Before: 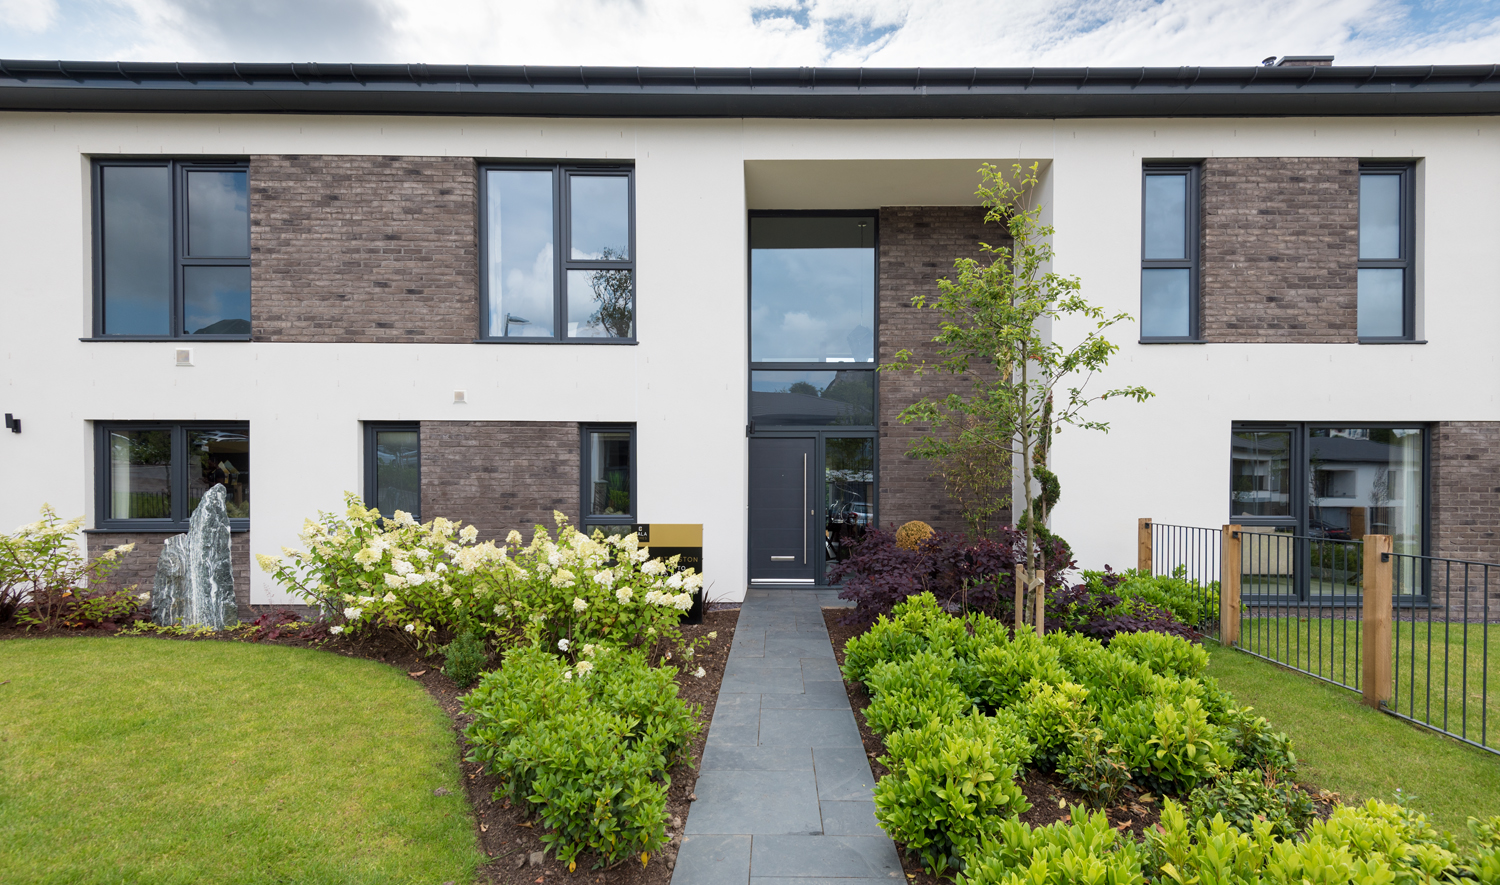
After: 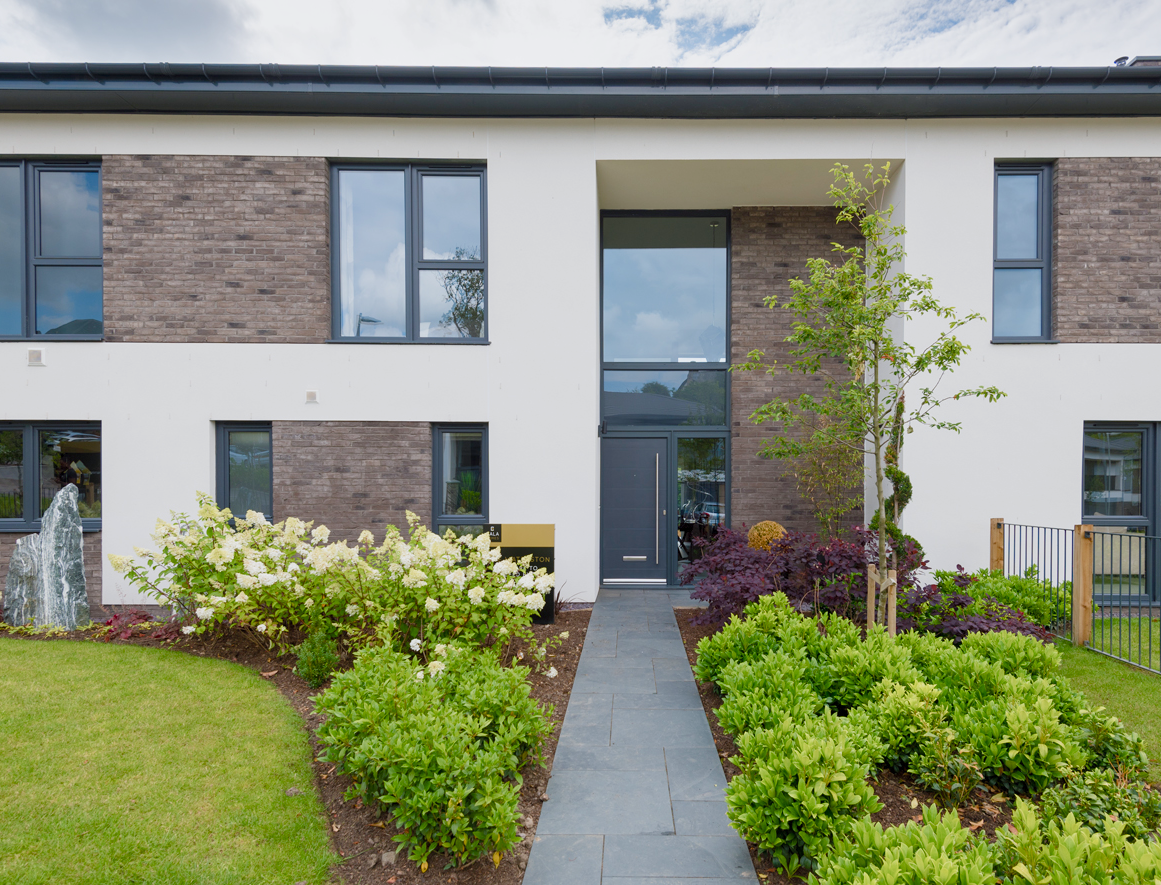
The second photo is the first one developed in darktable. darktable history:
contrast brightness saturation: contrast 0.03, brightness 0.06, saturation 0.13
crop: left 9.88%, right 12.664%
color balance rgb: shadows lift › chroma 1%, shadows lift › hue 113°, highlights gain › chroma 0.2%, highlights gain › hue 333°, perceptual saturation grading › global saturation 20%, perceptual saturation grading › highlights -50%, perceptual saturation grading › shadows 25%, contrast -10%
white balance: red 0.986, blue 1.01
